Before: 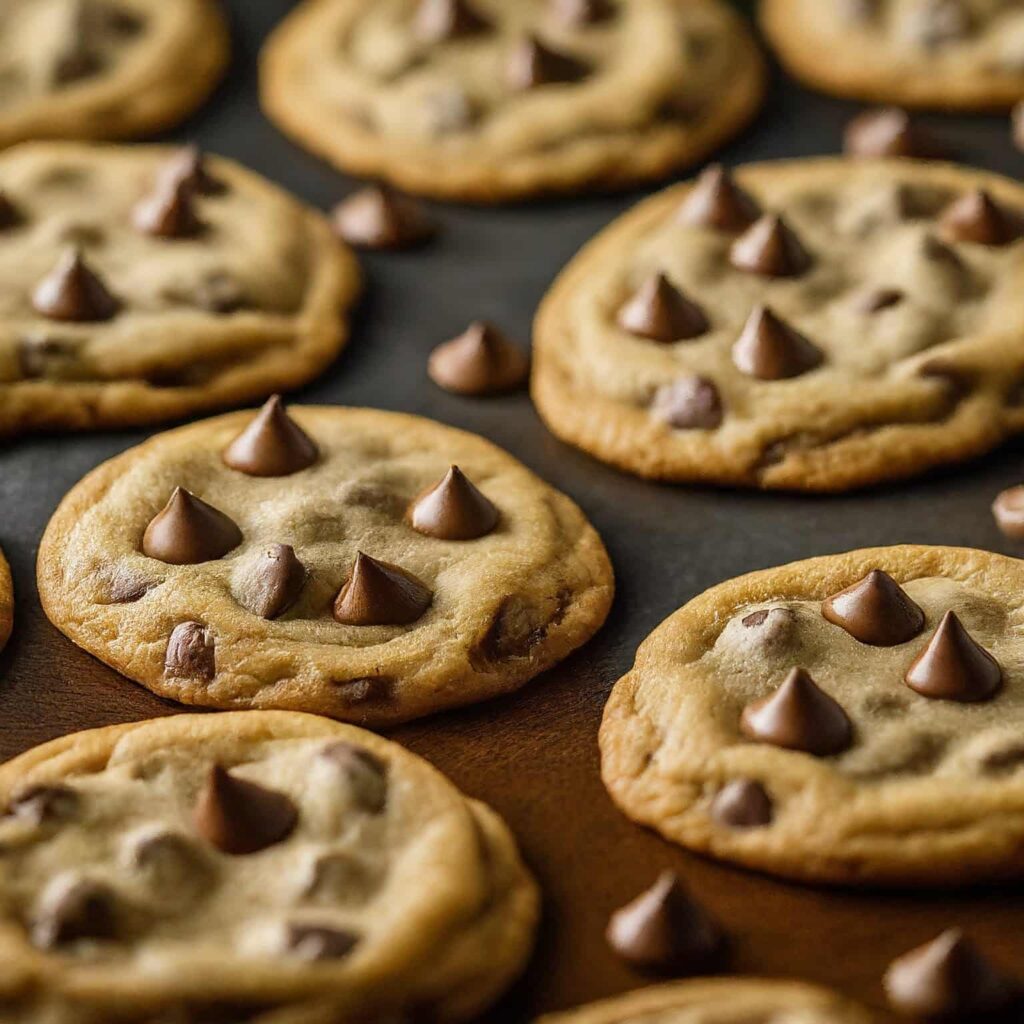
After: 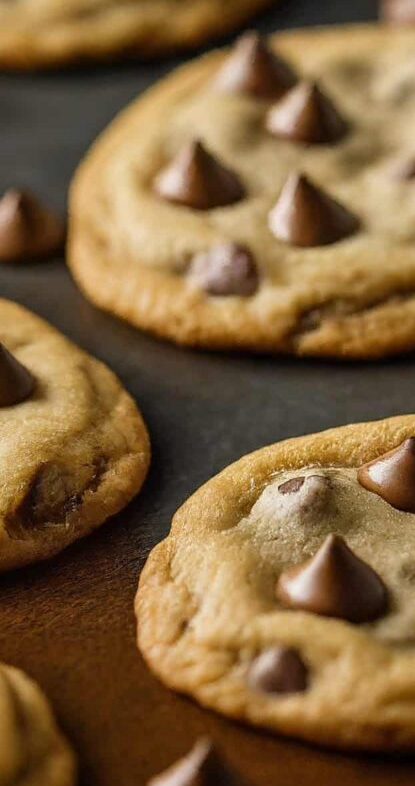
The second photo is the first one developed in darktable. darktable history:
crop: left 45.41%, top 13.073%, right 14.002%, bottom 10.121%
